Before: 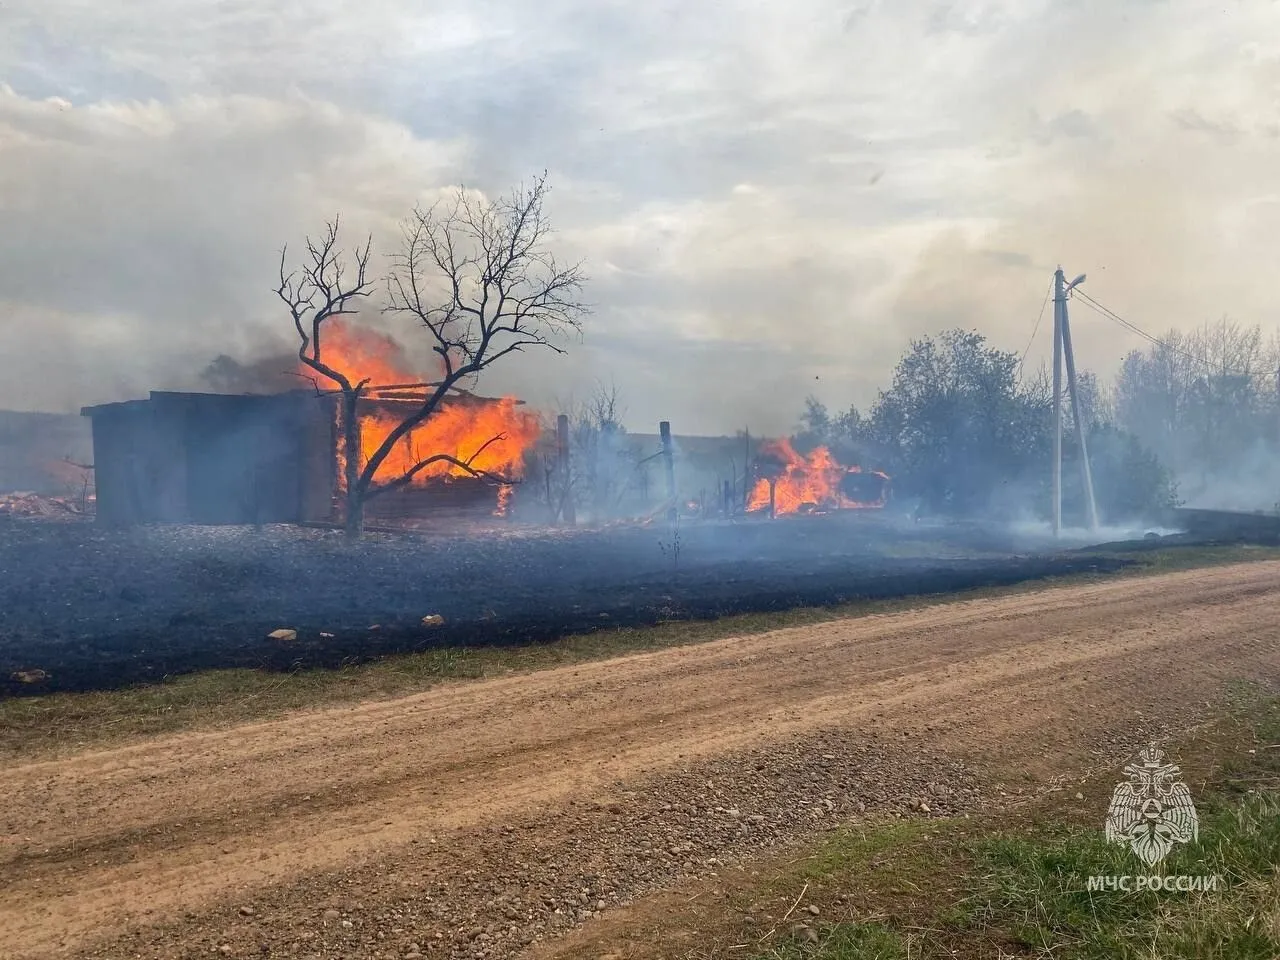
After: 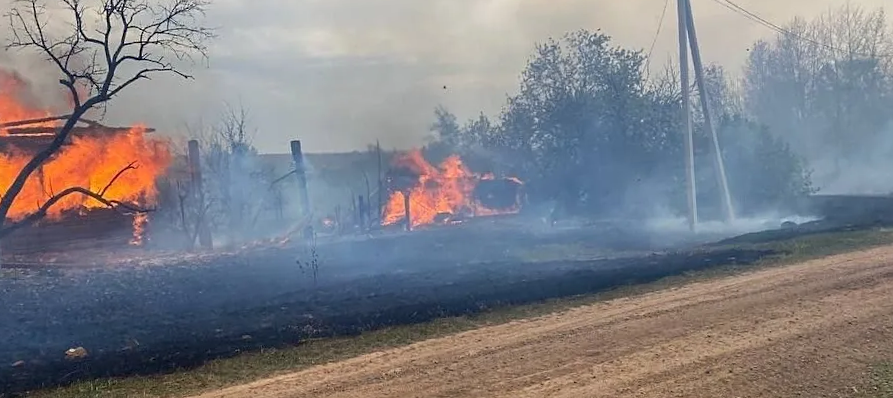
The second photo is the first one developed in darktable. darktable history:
crop and rotate: left 27.938%, top 27.046%, bottom 27.046%
rotate and perspective: rotation -3.52°, crop left 0.036, crop right 0.964, crop top 0.081, crop bottom 0.919
sharpen: amount 0.2
